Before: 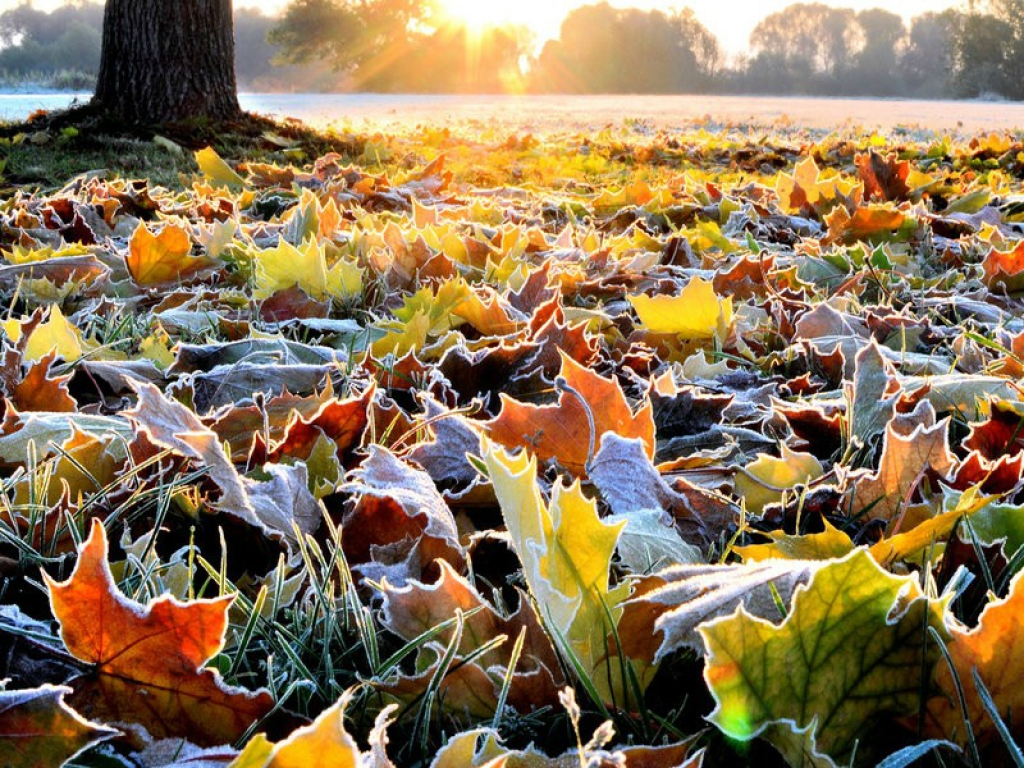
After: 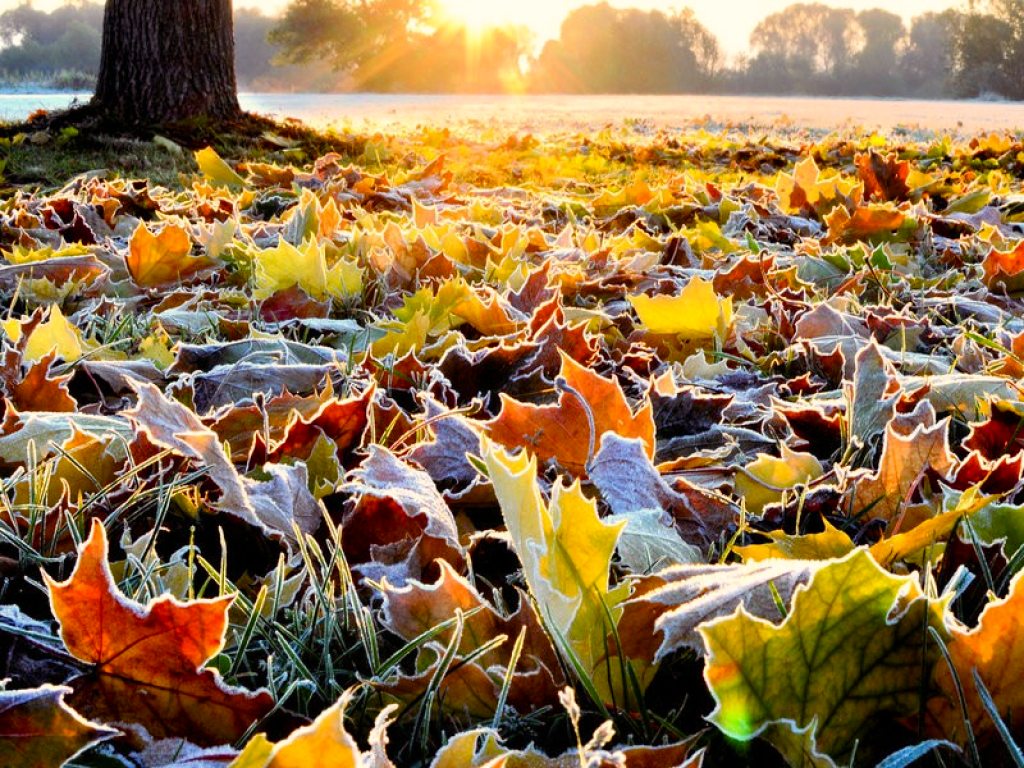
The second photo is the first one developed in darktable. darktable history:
color balance rgb: shadows lift › chroma 4.728%, shadows lift › hue 25.09°, highlights gain › chroma 2.983%, highlights gain › hue 77.59°, perceptual saturation grading › global saturation 20.238%, perceptual saturation grading › highlights -19.773%, perceptual saturation grading › shadows 29.464%
